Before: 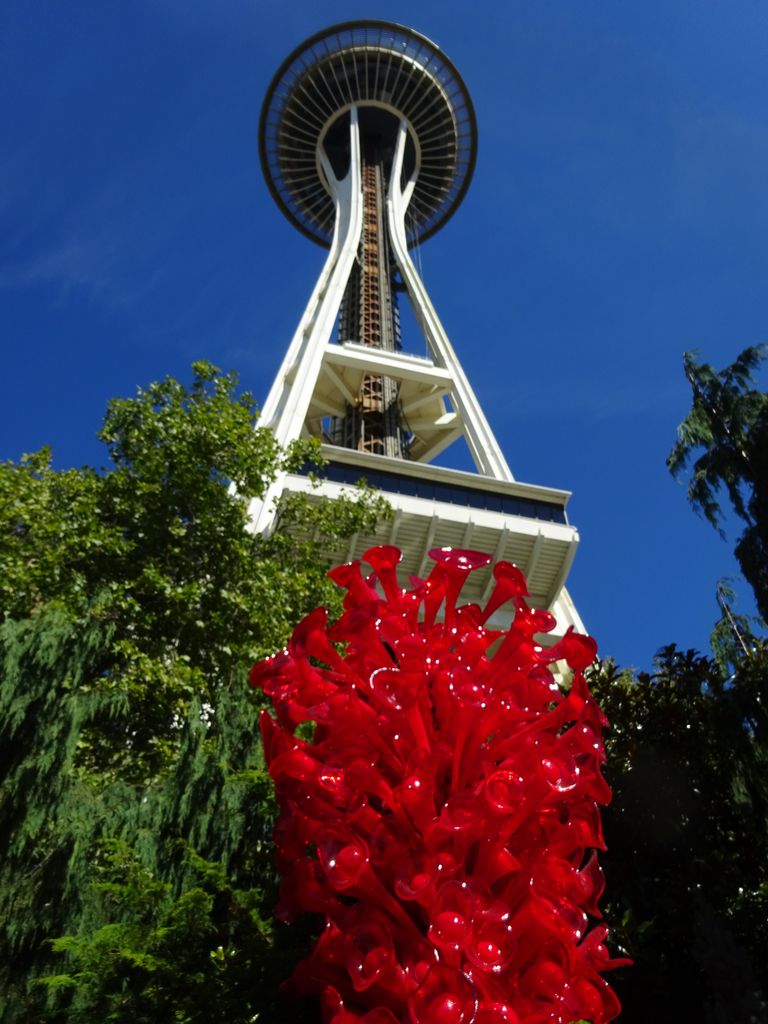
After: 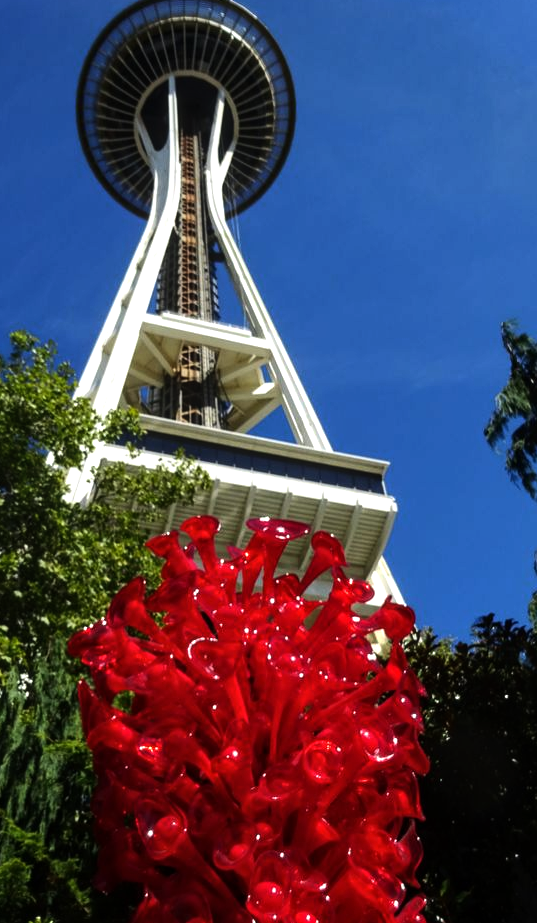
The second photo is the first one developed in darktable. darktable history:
crop and rotate: left 23.726%, top 3%, right 6.26%, bottom 6.804%
levels: mode automatic
local contrast: detail 110%
tone equalizer: -8 EV -0.772 EV, -7 EV -0.693 EV, -6 EV -0.613 EV, -5 EV -0.4 EV, -3 EV 0.372 EV, -2 EV 0.6 EV, -1 EV 0.692 EV, +0 EV 0.776 EV, edges refinement/feathering 500, mask exposure compensation -1.57 EV, preserve details no
